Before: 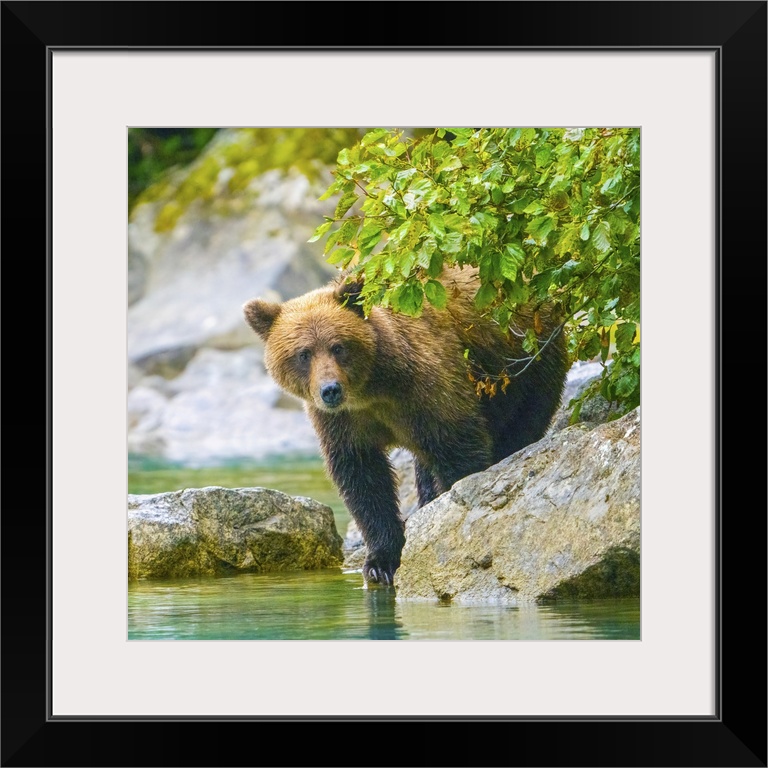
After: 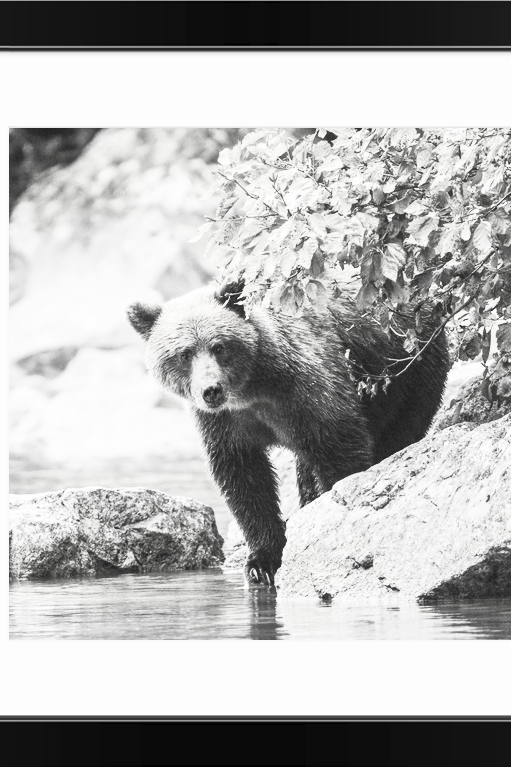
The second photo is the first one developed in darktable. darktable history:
crop and rotate: left 15.601%, right 17.765%
contrast brightness saturation: contrast 0.53, brightness 0.474, saturation -0.985
